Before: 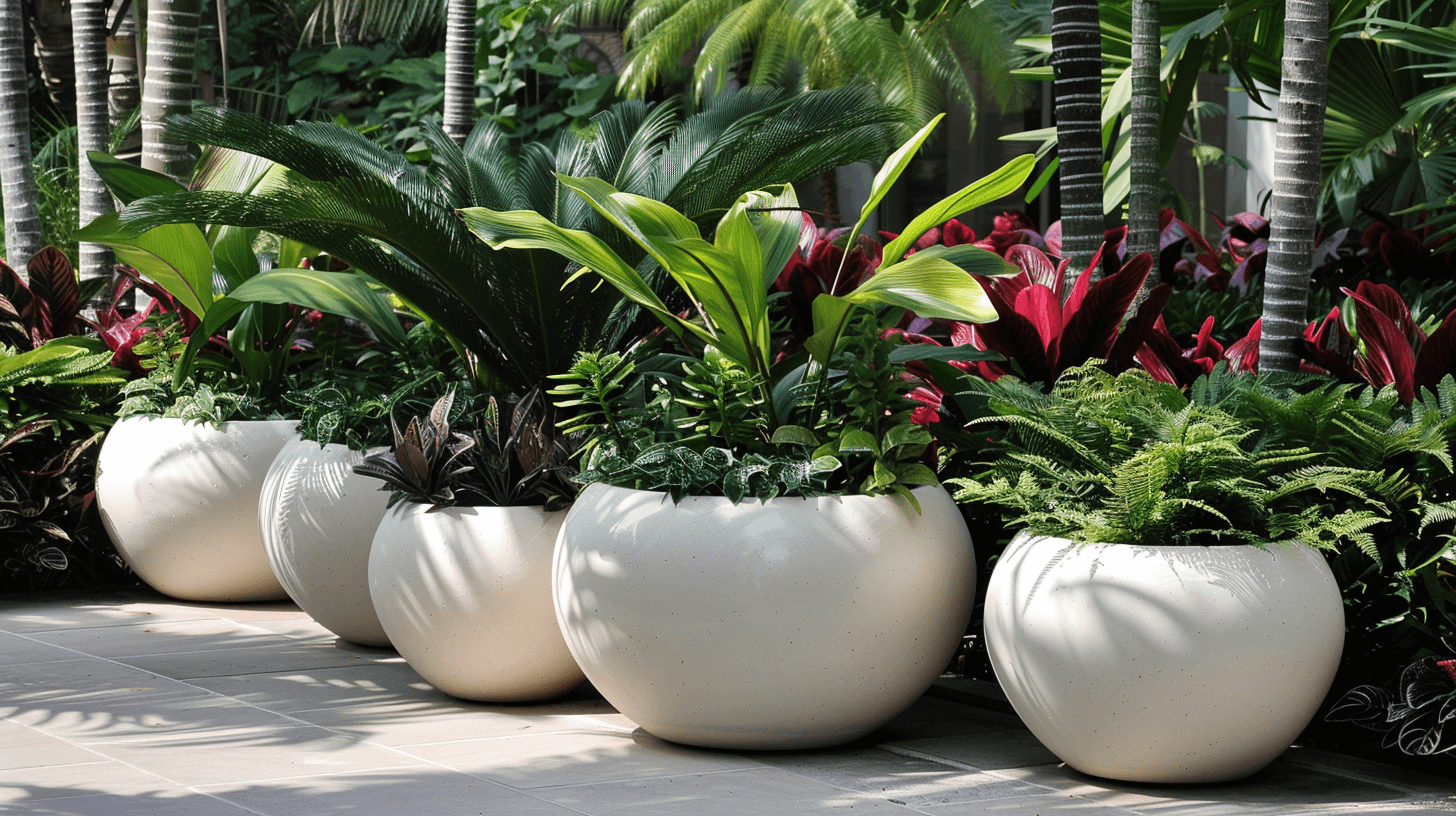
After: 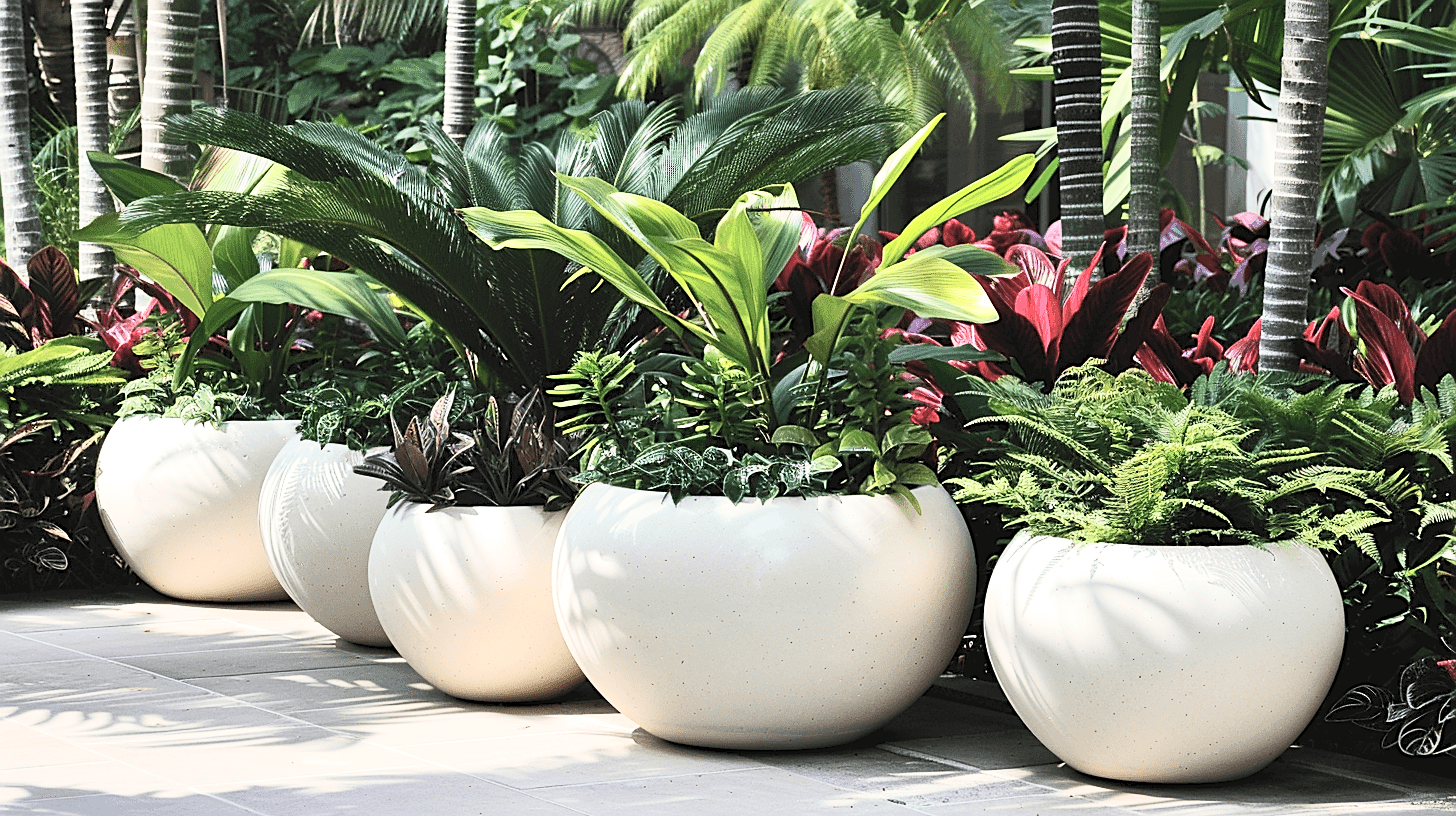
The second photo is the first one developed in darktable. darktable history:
contrast brightness saturation: contrast 0.386, brightness 0.523
sharpen: on, module defaults
